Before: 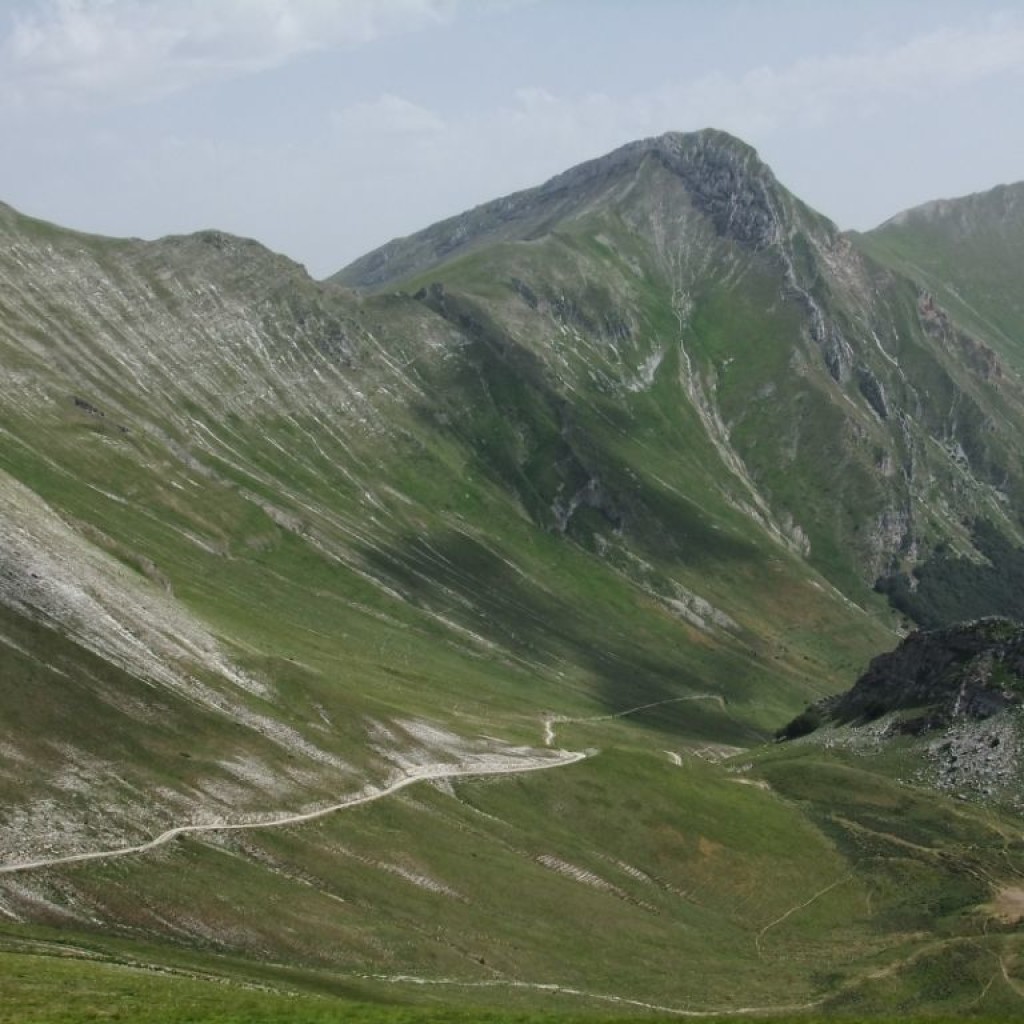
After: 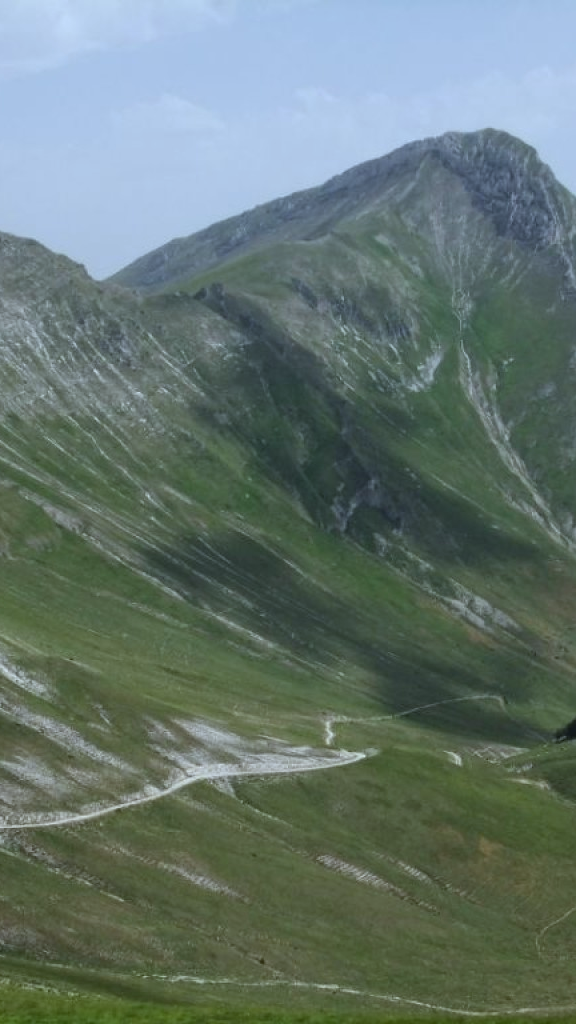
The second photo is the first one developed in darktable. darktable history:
crop: left 21.496%, right 22.254%
white balance: red 0.924, blue 1.095
